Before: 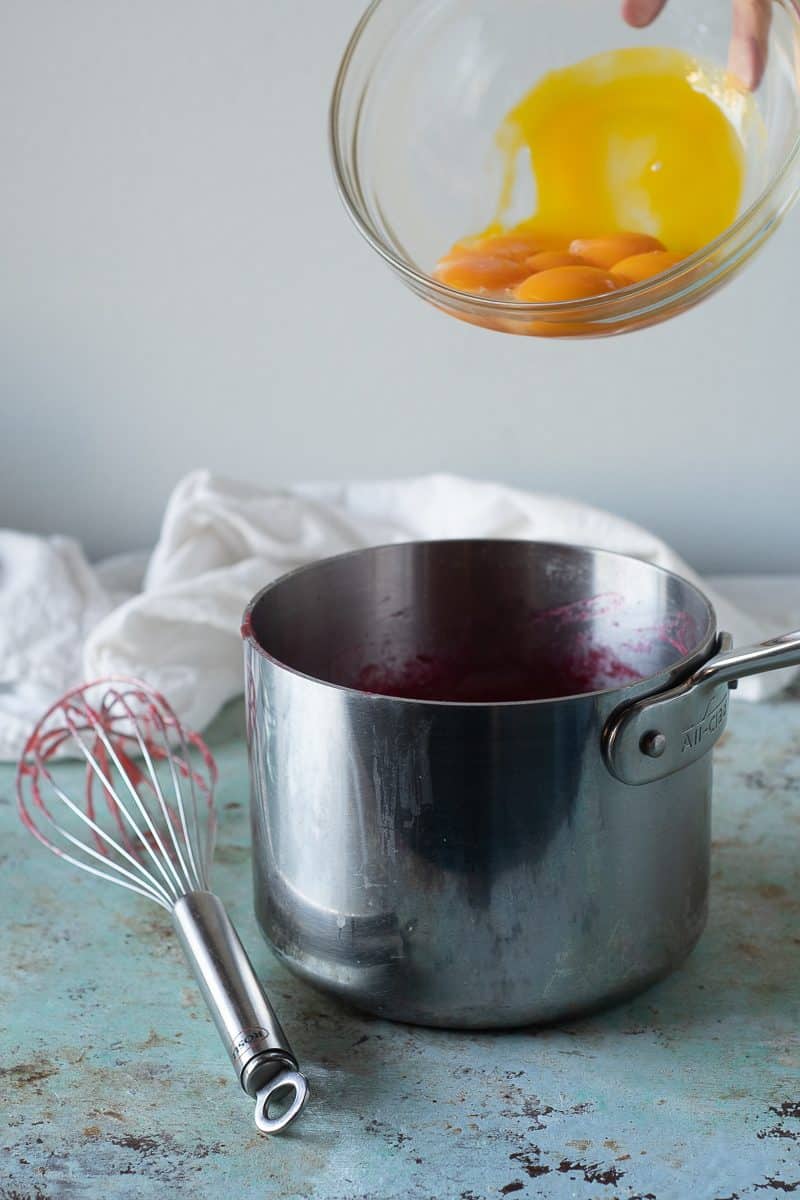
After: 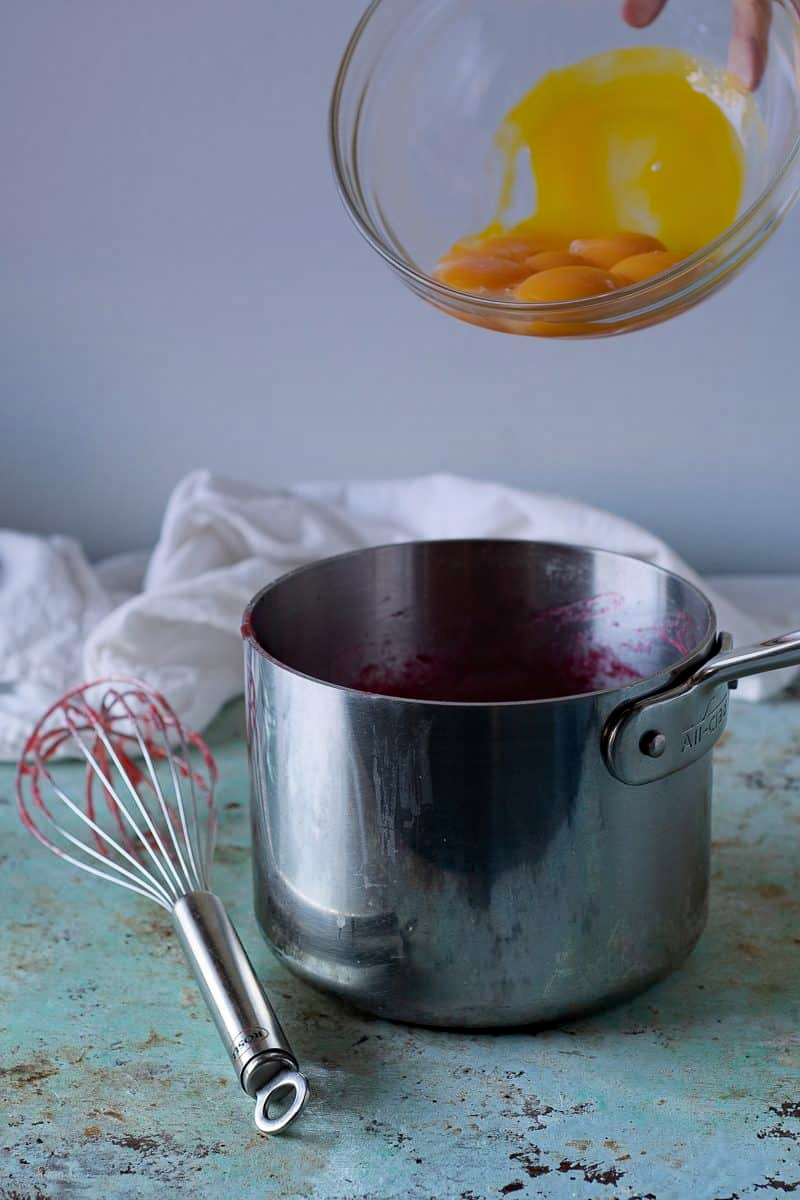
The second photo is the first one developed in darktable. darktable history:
haze removal: strength 0.29, distance 0.25, compatibility mode true, adaptive false
graduated density: hue 238.83°, saturation 50%
